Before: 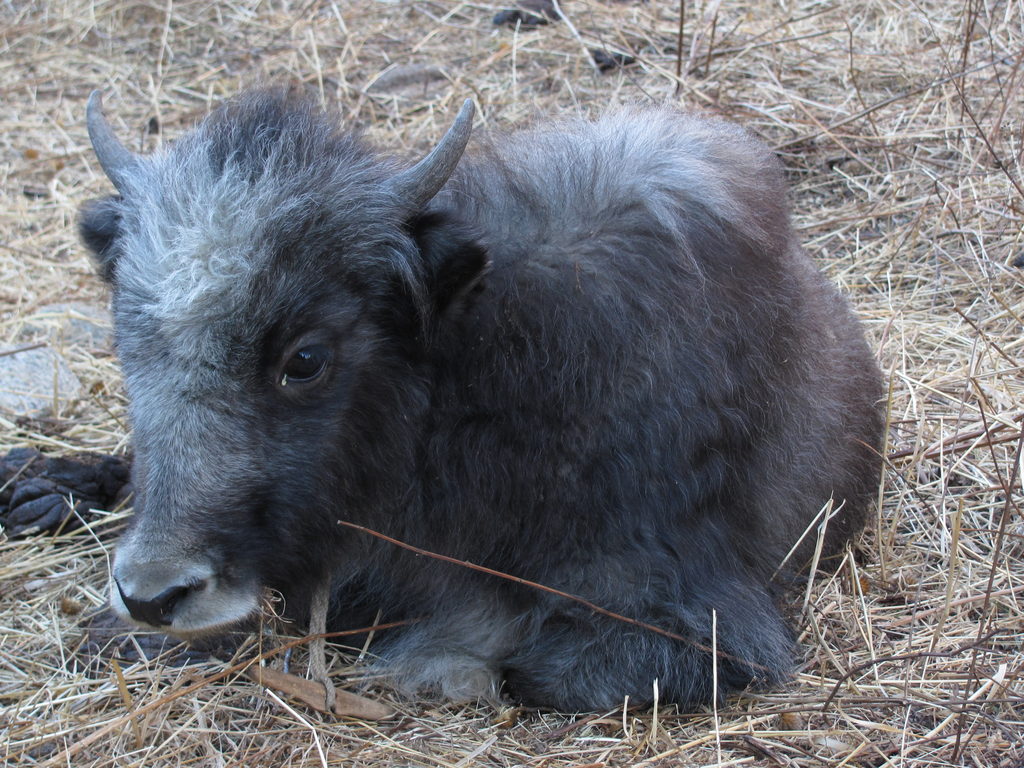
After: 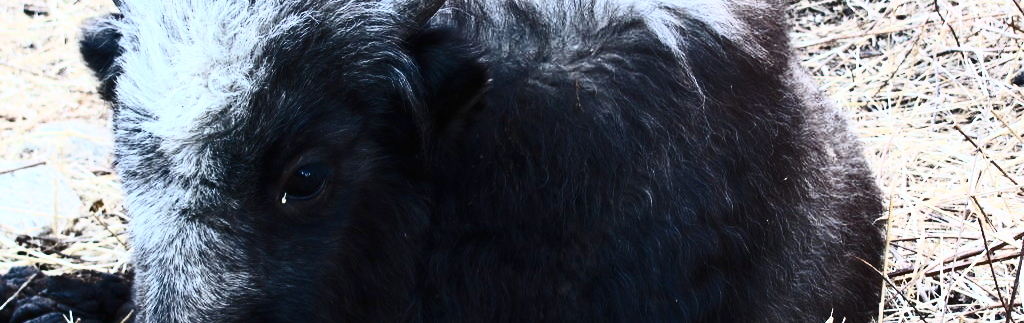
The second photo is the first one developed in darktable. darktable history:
crop and rotate: top 23.762%, bottom 34.067%
contrast brightness saturation: contrast 0.937, brightness 0.203
